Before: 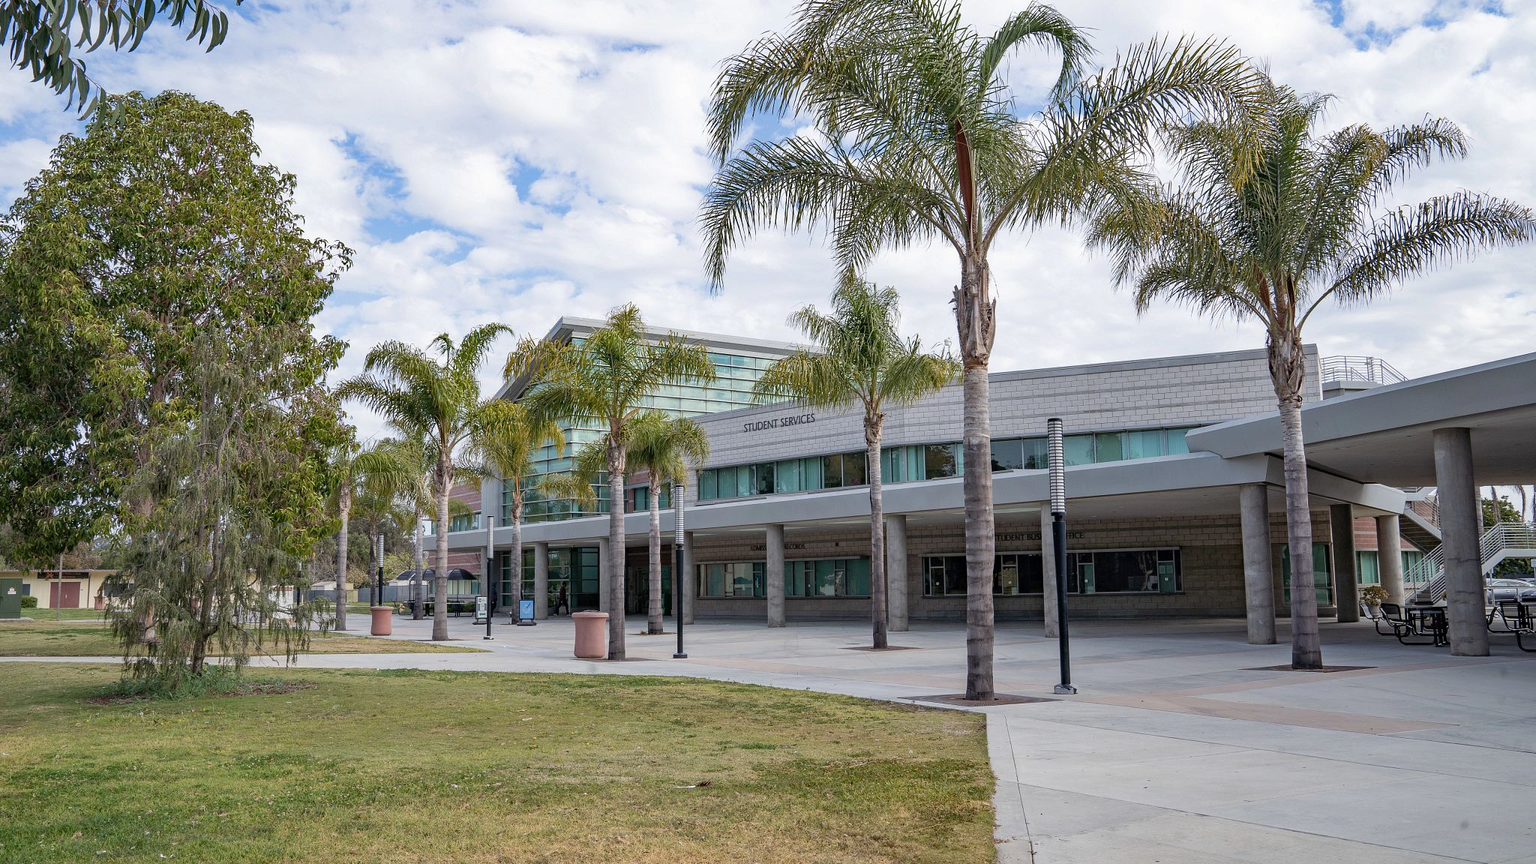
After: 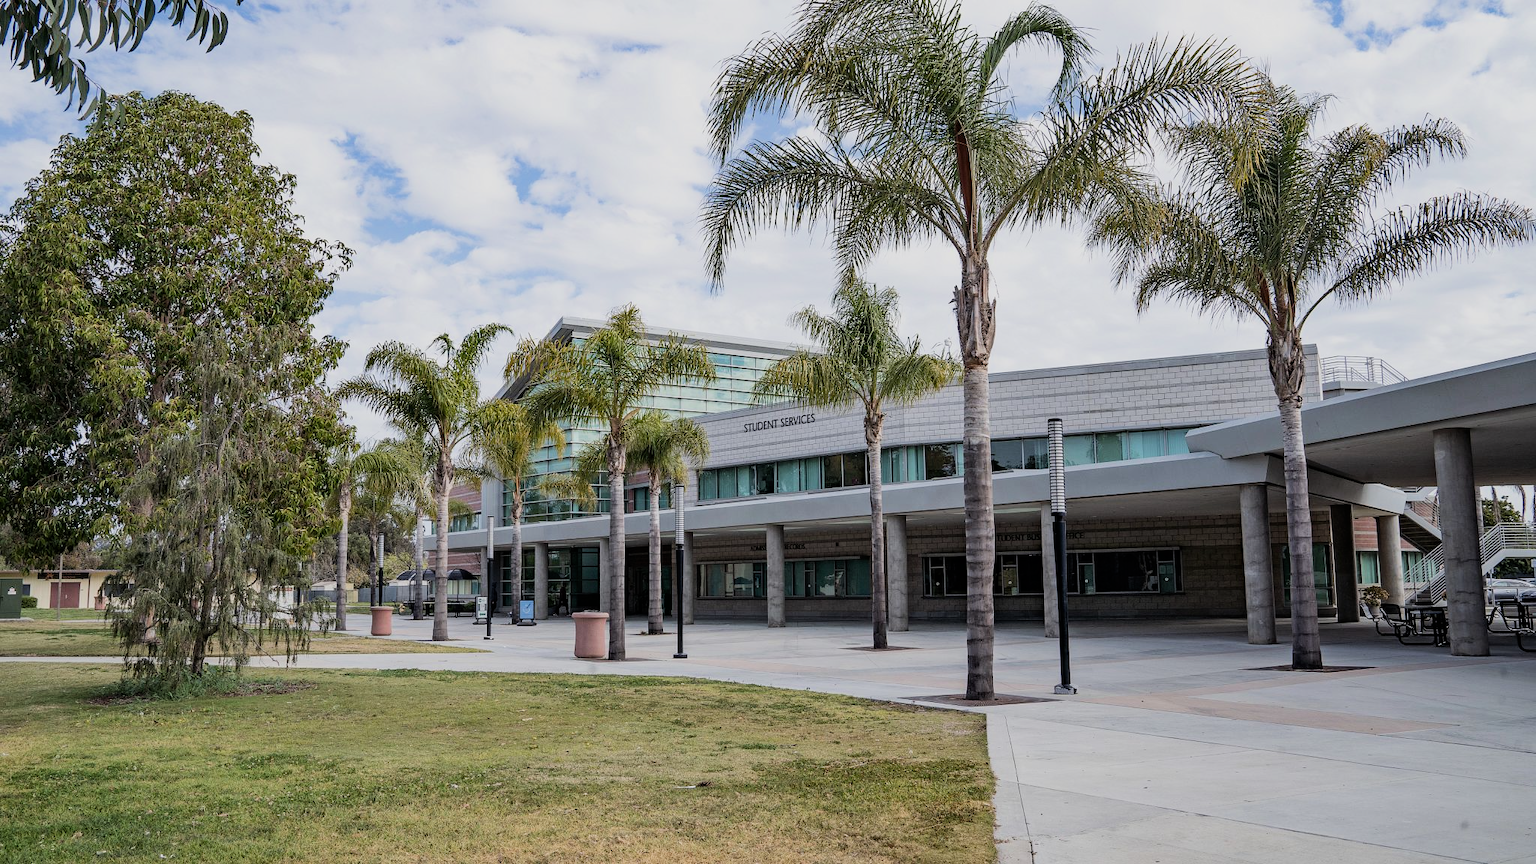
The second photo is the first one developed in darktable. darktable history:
bloom: size 3%, threshold 100%, strength 0%
filmic rgb: black relative exposure -7.5 EV, white relative exposure 5 EV, hardness 3.31, contrast 1.3, contrast in shadows safe
